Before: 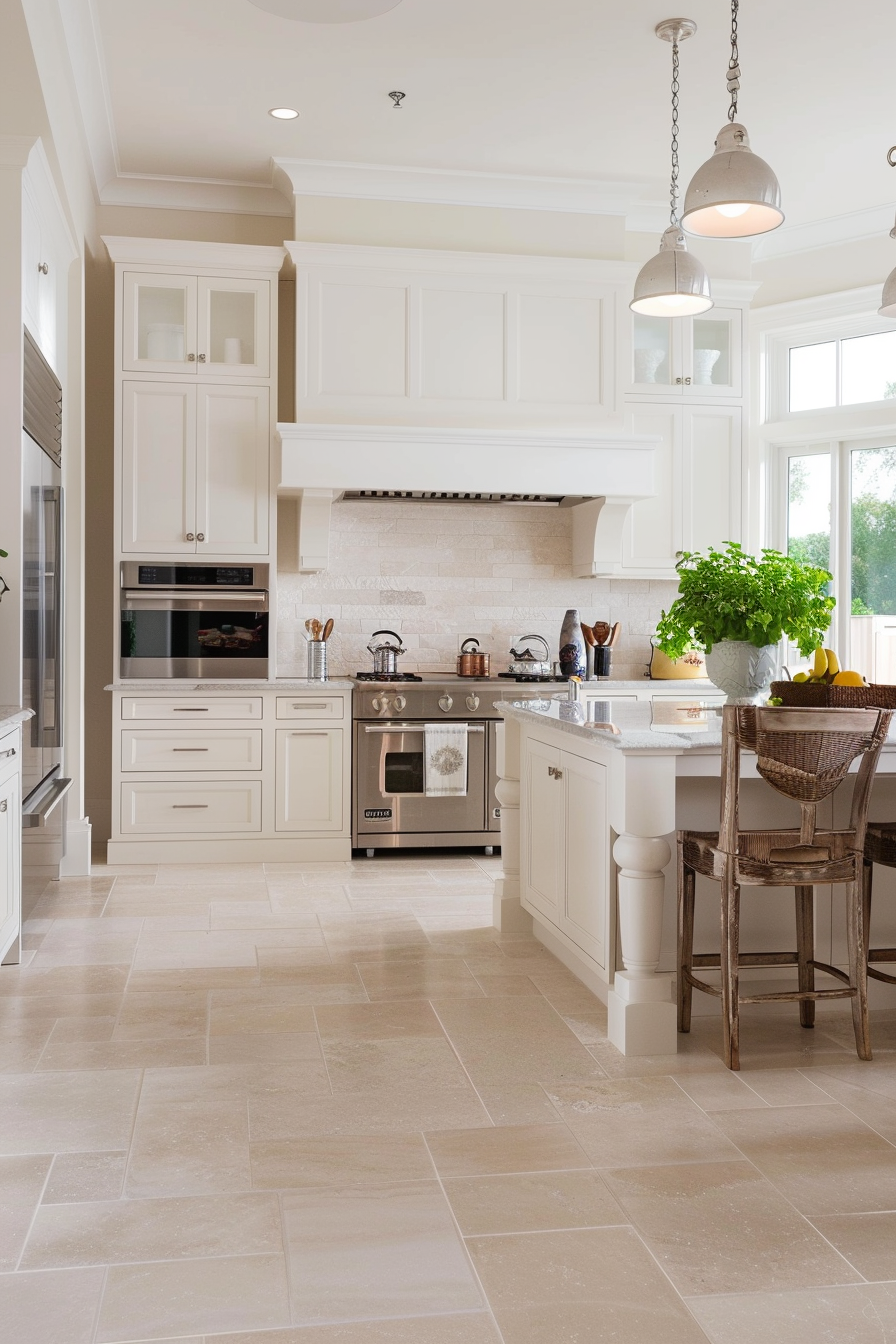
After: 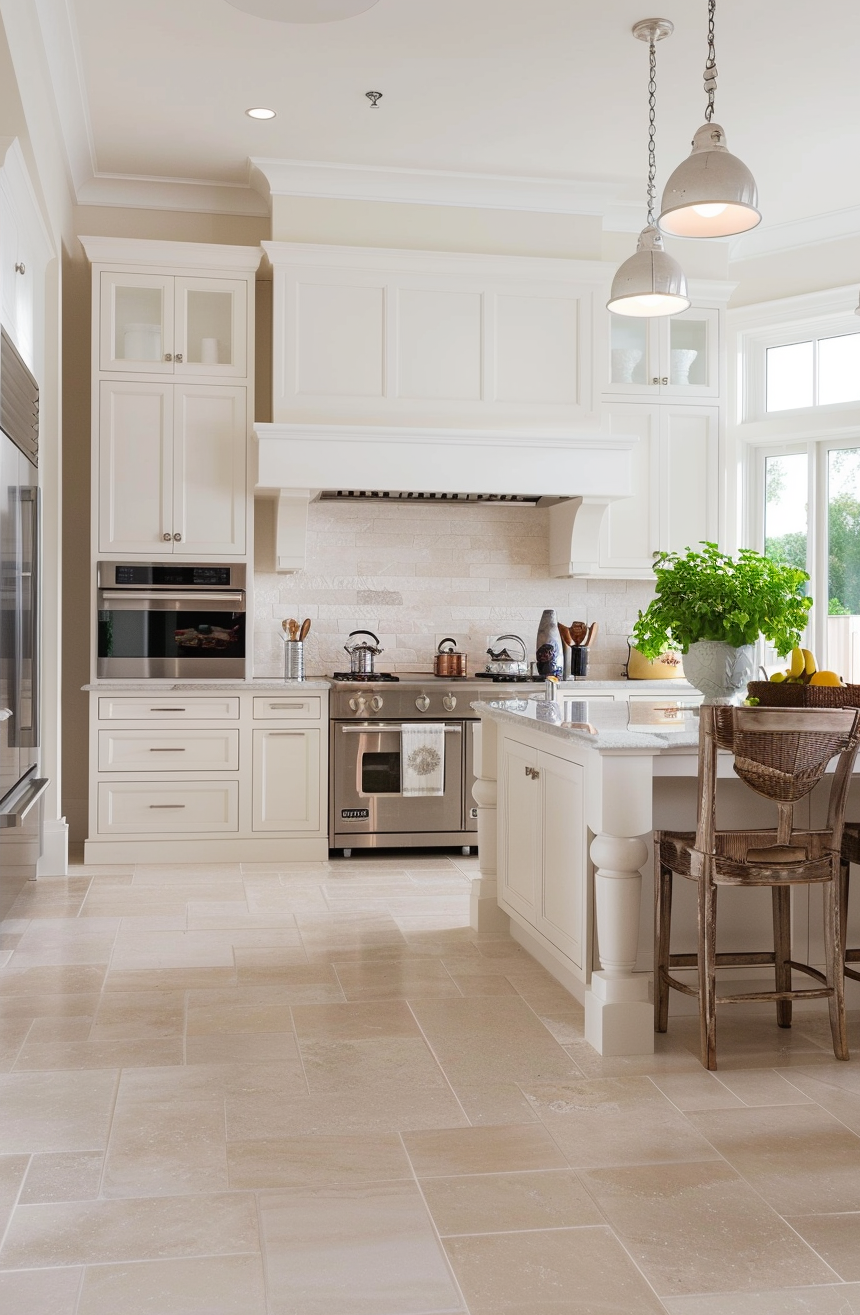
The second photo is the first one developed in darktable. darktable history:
crop and rotate: left 2.64%, right 1.327%, bottom 2.147%
